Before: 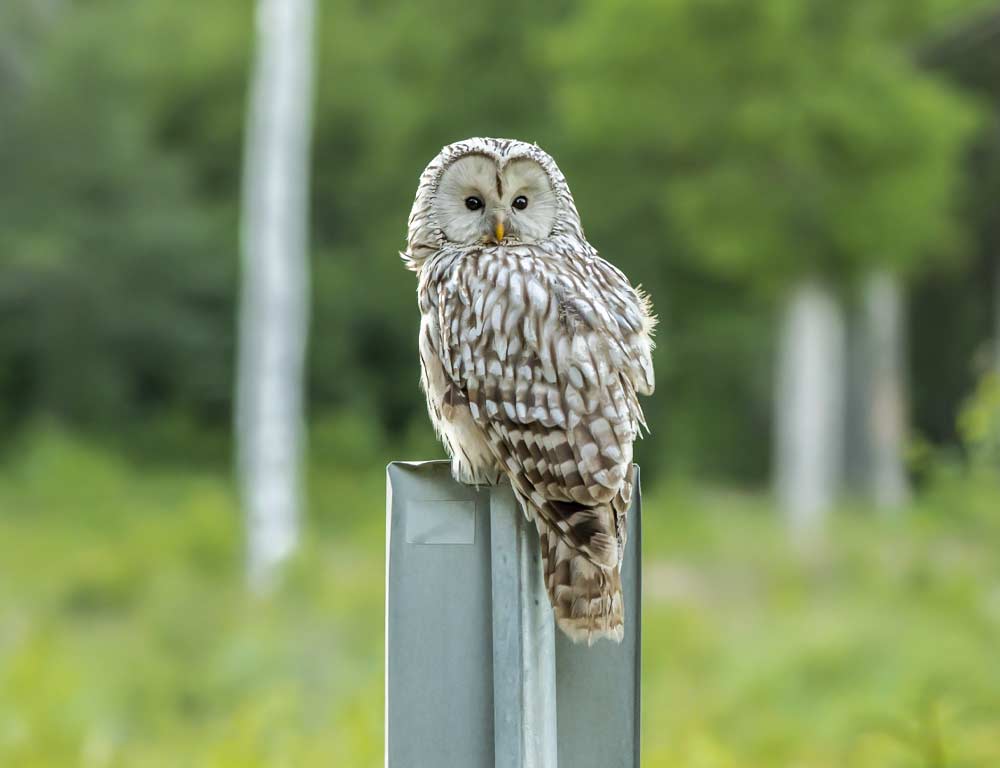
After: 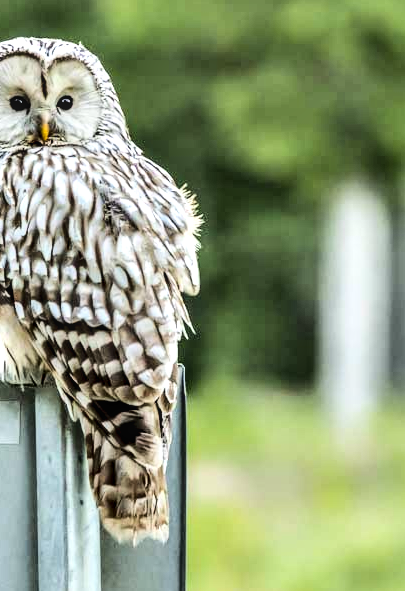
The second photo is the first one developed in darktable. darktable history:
base curve: curves: ch0 [(0, 0) (0.036, 0.025) (0.121, 0.166) (0.206, 0.329) (0.605, 0.79) (1, 1)]
crop: left 45.531%, top 13.043%, right 13.918%, bottom 9.971%
local contrast: on, module defaults
contrast equalizer: y [[0.6 ×6], [0.55 ×6], [0 ×6], [0 ×6], [0 ×6]]
contrast brightness saturation: contrast 0.015, saturation -0.057
